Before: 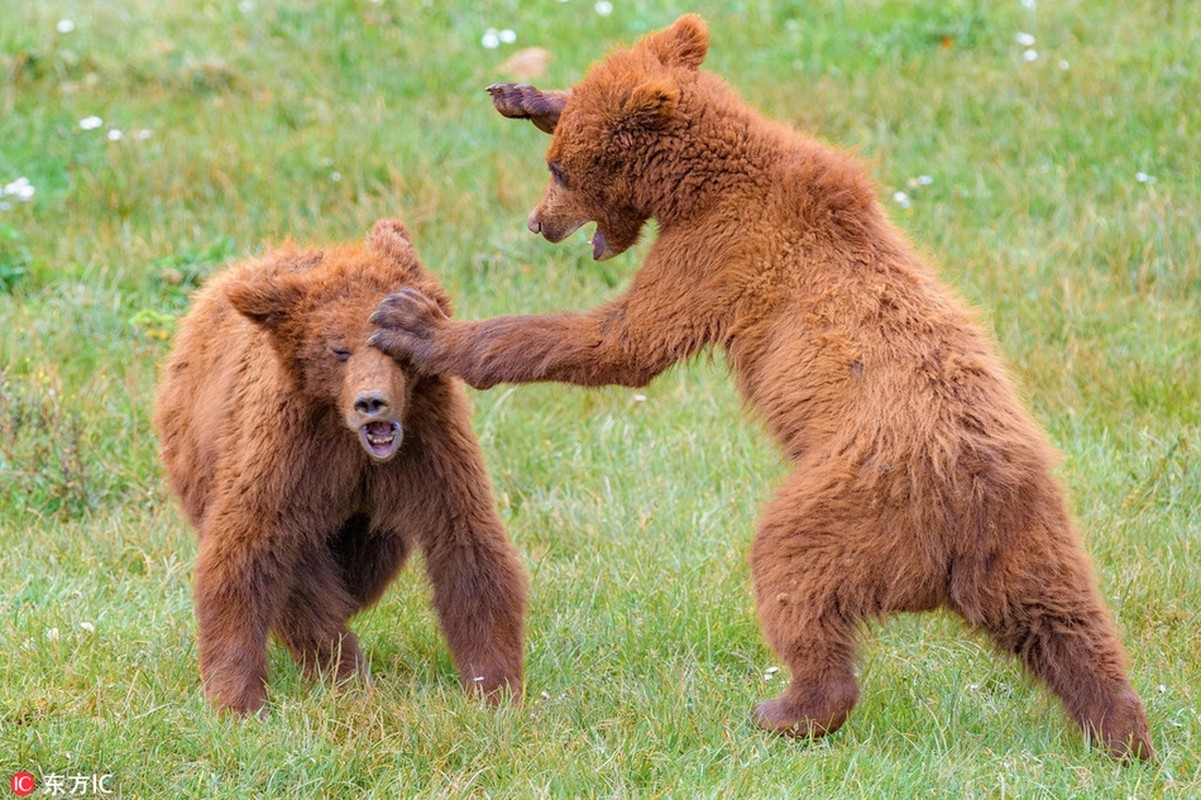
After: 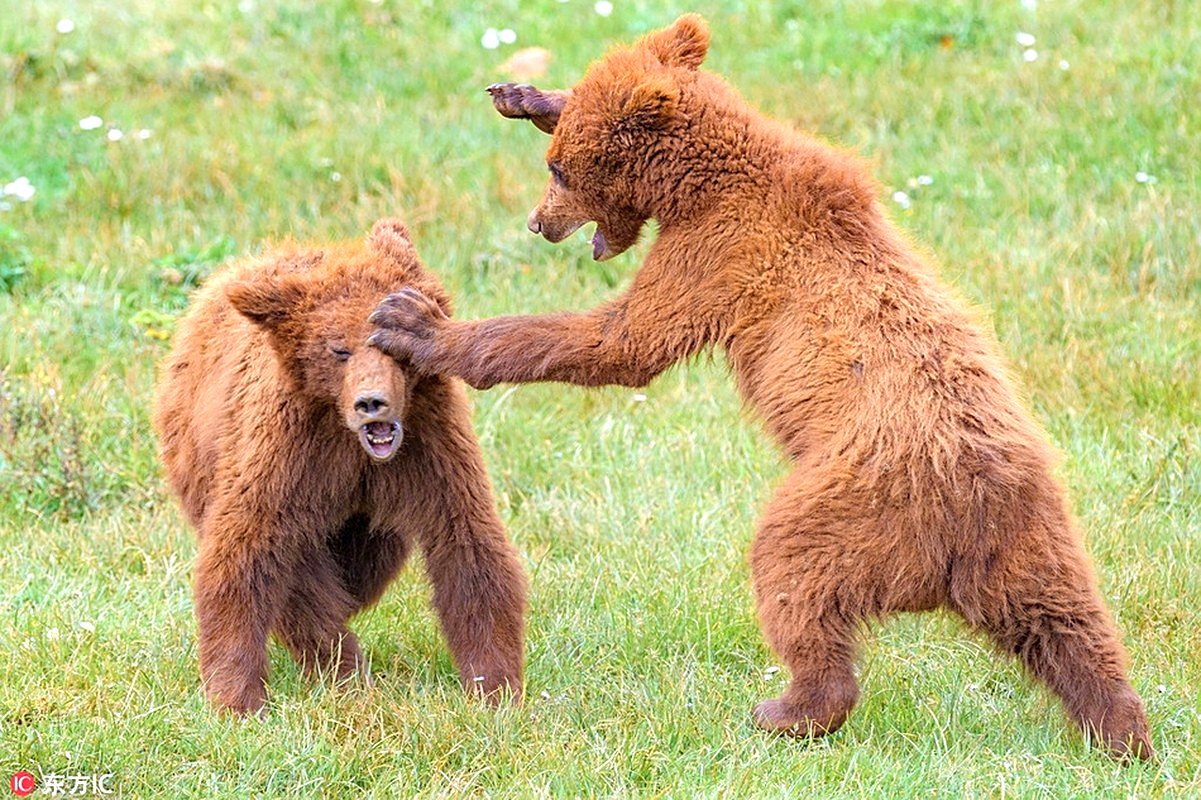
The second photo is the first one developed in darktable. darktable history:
exposure: black level correction 0.001, exposure 0.5 EV, compensate exposure bias true, compensate highlight preservation false
sharpen: on, module defaults
